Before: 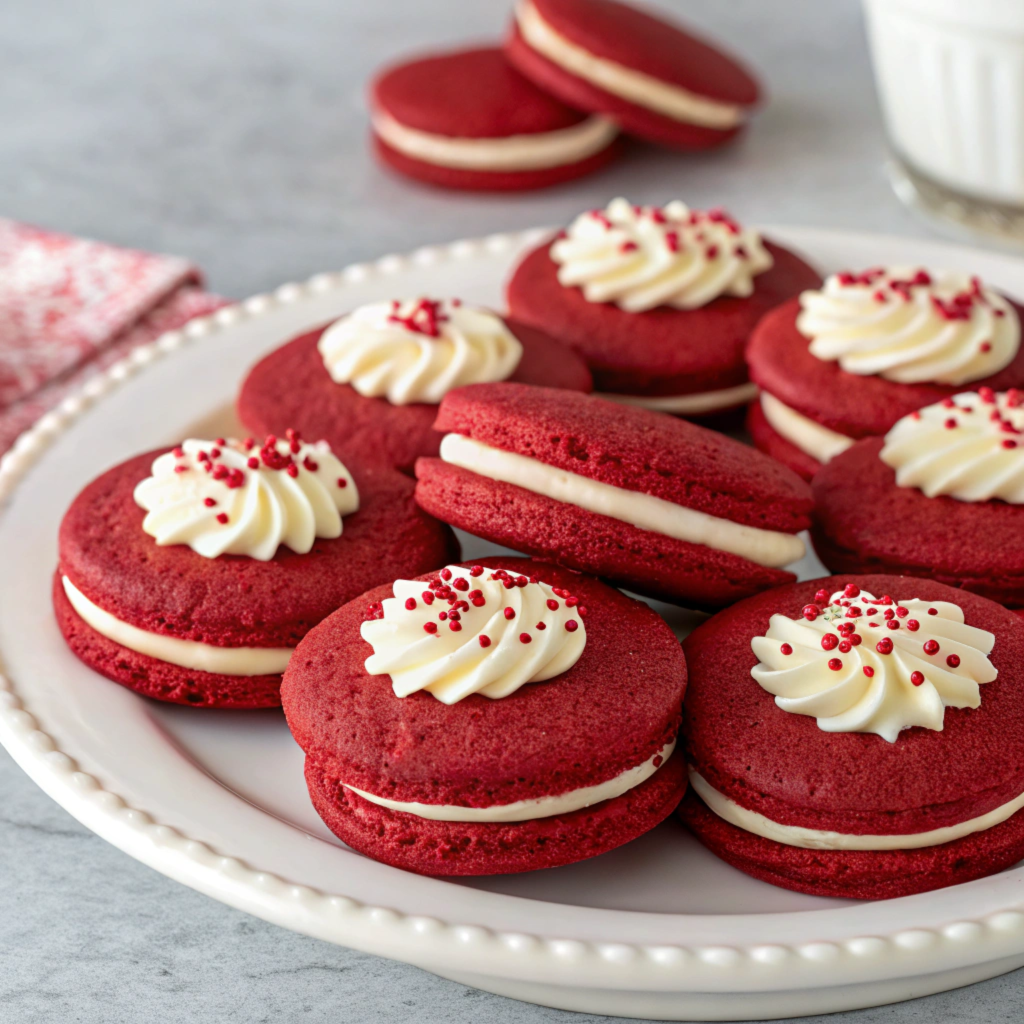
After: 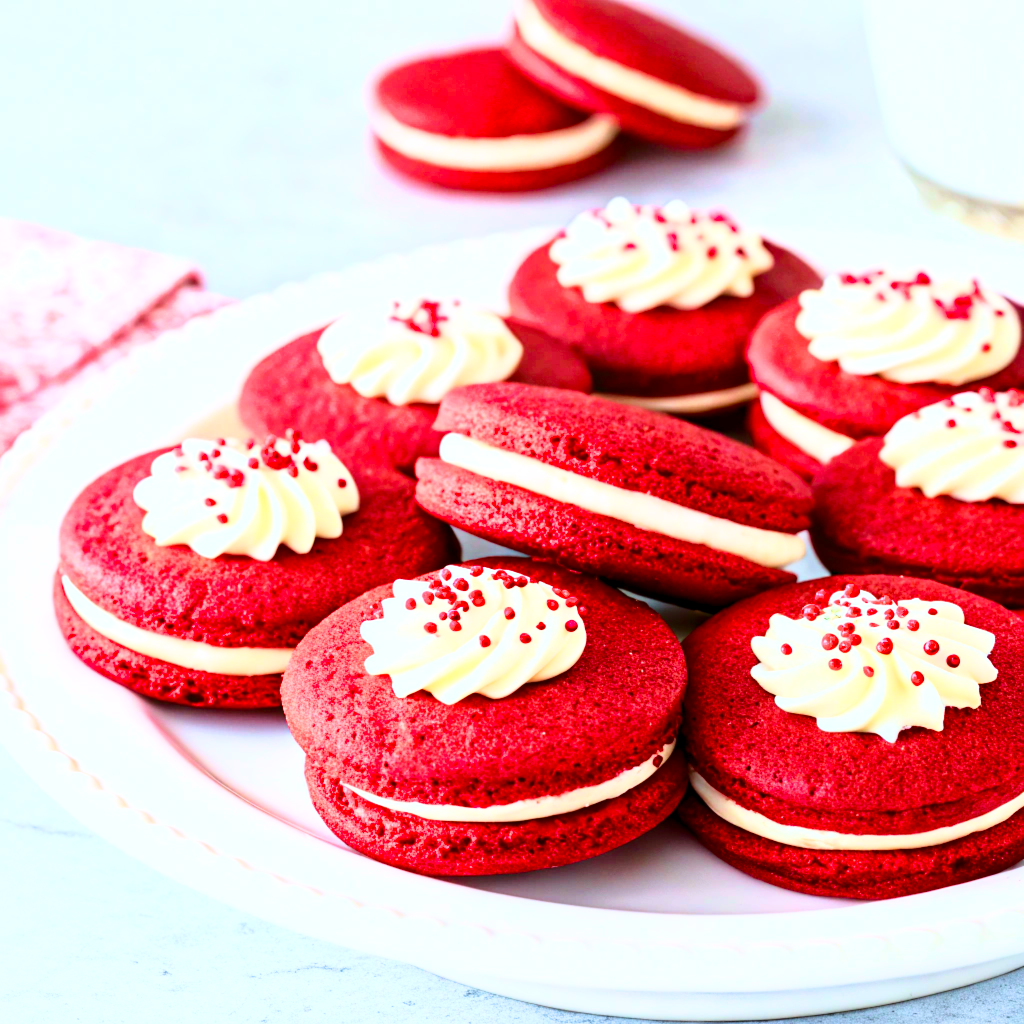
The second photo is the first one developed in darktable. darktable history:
velvia: strength 50.95%, mid-tones bias 0.513
exposure: black level correction 0.001, exposure 0.499 EV, compensate highlight preservation false
color calibration: x 0.37, y 0.382, temperature 4320.8 K
base curve: curves: ch0 [(0, 0) (0.026, 0.03) (0.109, 0.232) (0.351, 0.748) (0.669, 0.968) (1, 1)]
